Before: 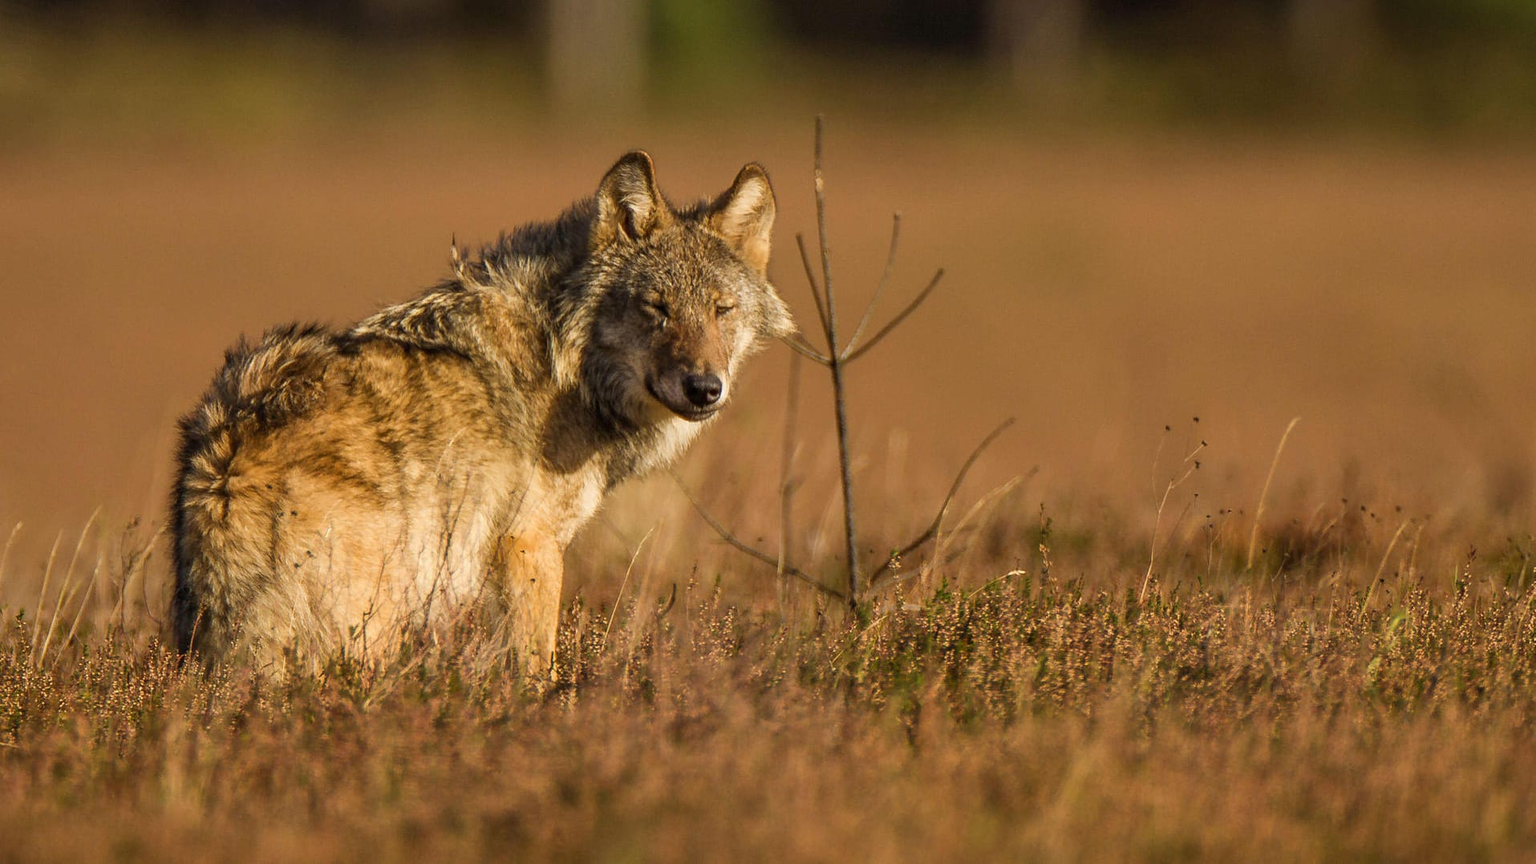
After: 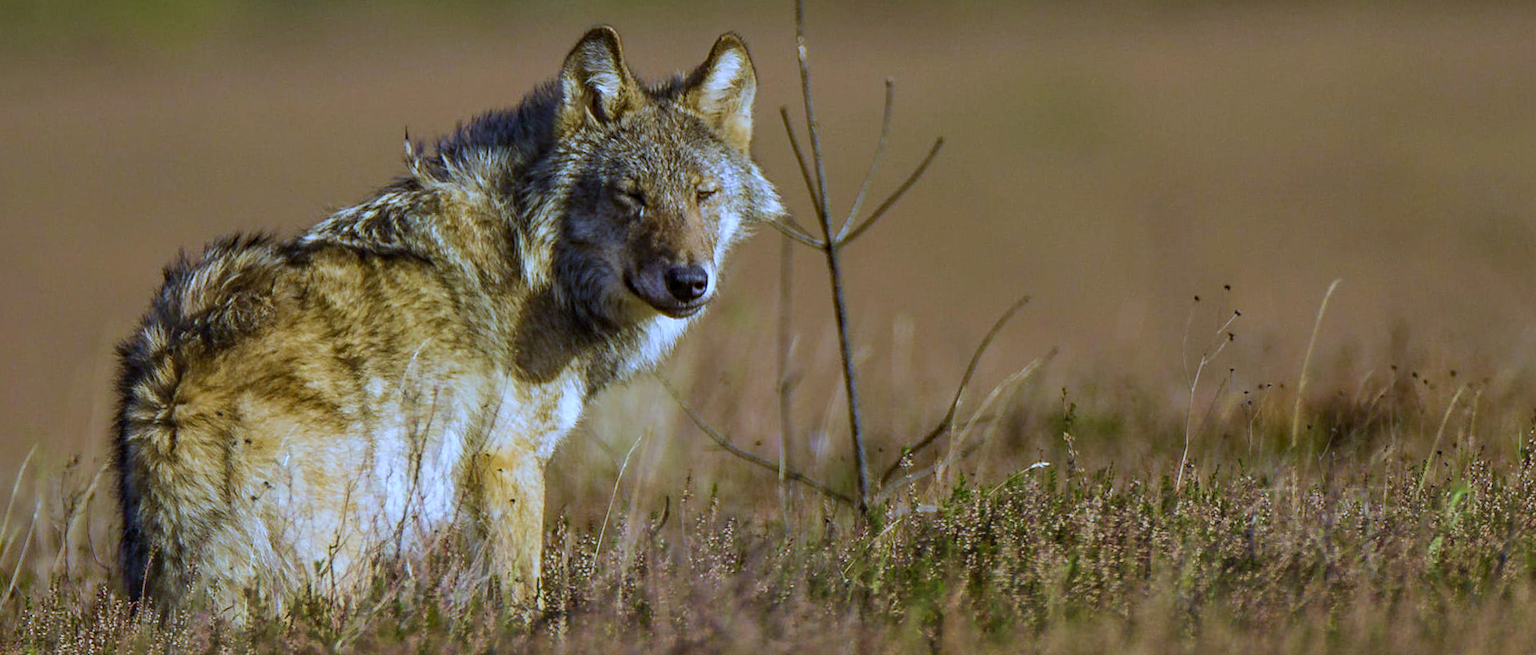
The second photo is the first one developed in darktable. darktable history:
crop and rotate: left 2.991%, top 13.302%, right 1.981%, bottom 12.636%
rotate and perspective: rotation -3°, crop left 0.031, crop right 0.968, crop top 0.07, crop bottom 0.93
haze removal: compatibility mode true, adaptive false
velvia: strength 29%
white balance: red 0.766, blue 1.537
